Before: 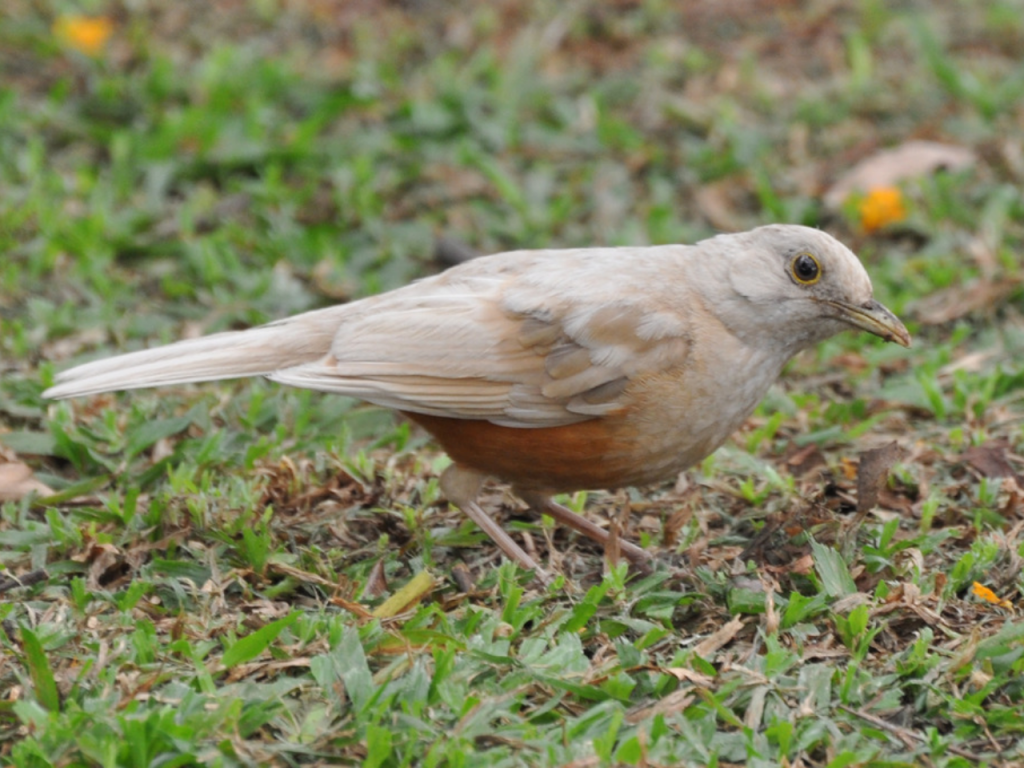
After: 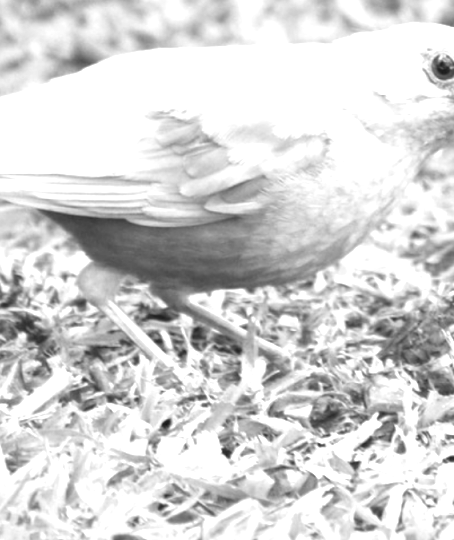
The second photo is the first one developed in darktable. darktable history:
crop: left 35.432%, top 26.233%, right 20.145%, bottom 3.432%
monochrome: on, module defaults
exposure: black level correction 0.001, exposure 1.822 EV, compensate exposure bias true, compensate highlight preservation false
